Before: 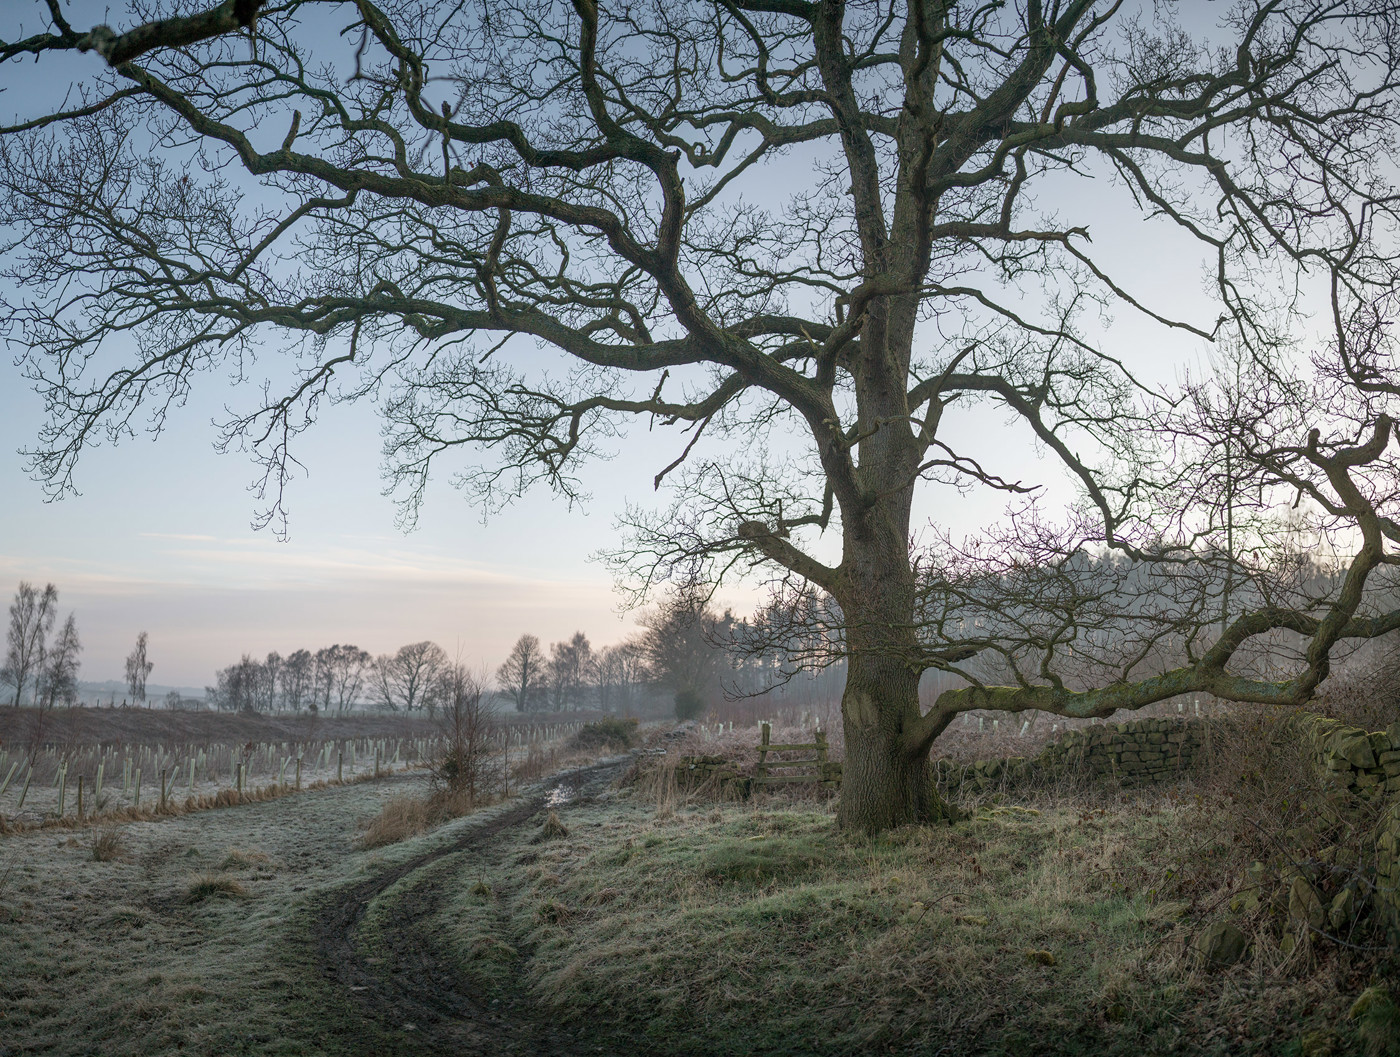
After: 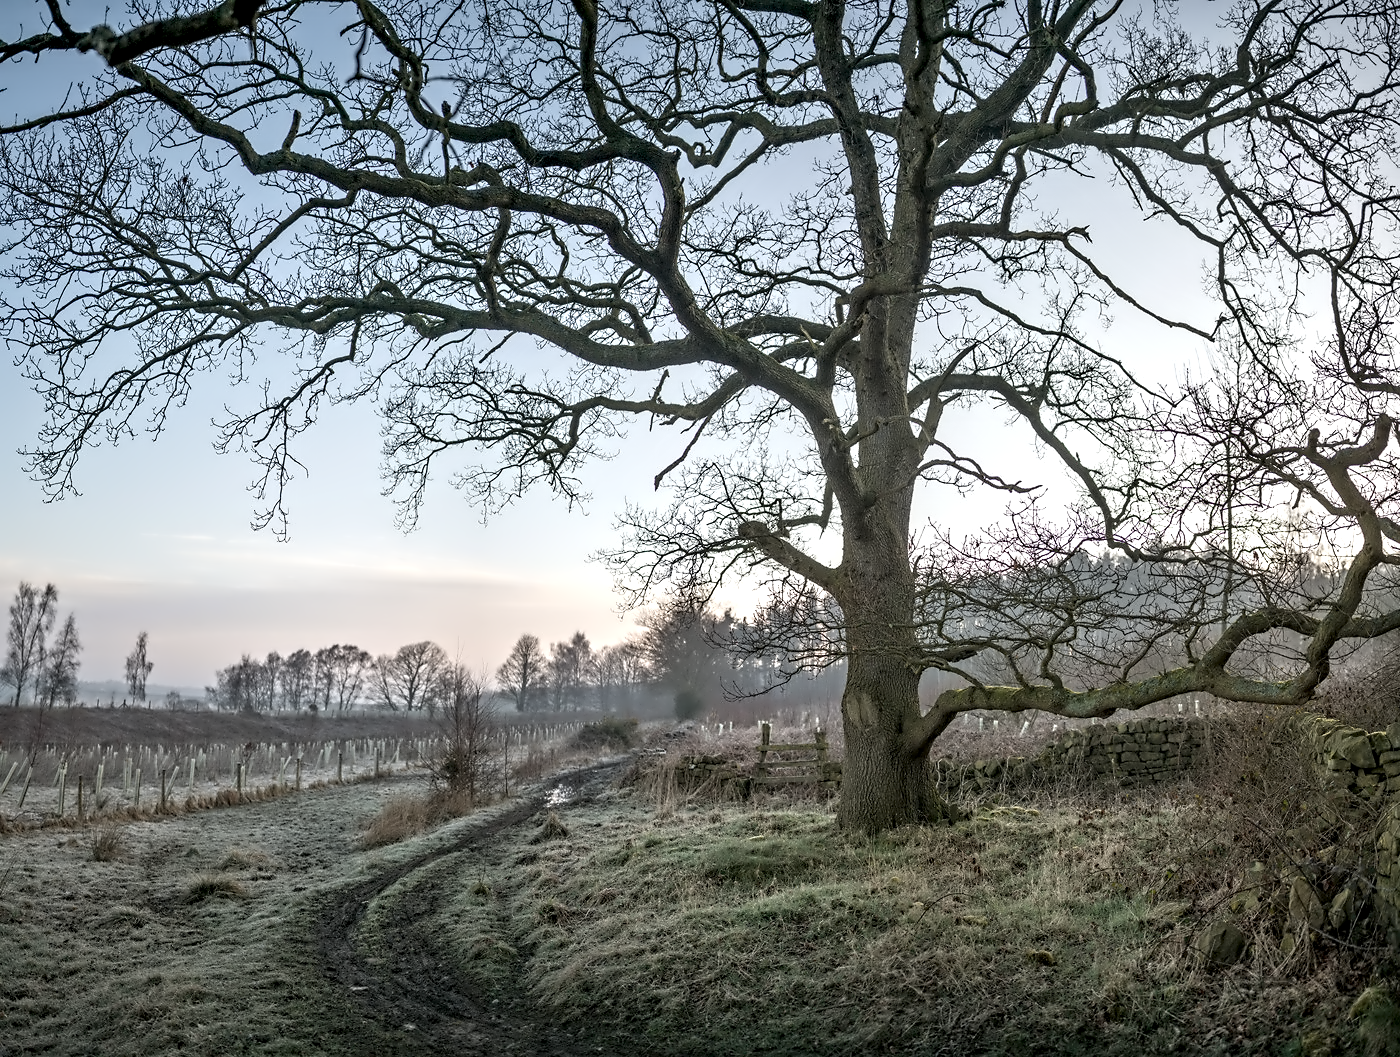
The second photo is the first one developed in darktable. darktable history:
contrast equalizer: octaves 7, y [[0.5, 0.542, 0.583, 0.625, 0.667, 0.708], [0.5 ×6], [0.5 ×6], [0, 0.033, 0.067, 0.1, 0.133, 0.167], [0, 0.05, 0.1, 0.15, 0.2, 0.25]]
rotate and perspective: crop left 0, crop top 0
exposure: exposure 0.236 EV, compensate highlight preservation false
